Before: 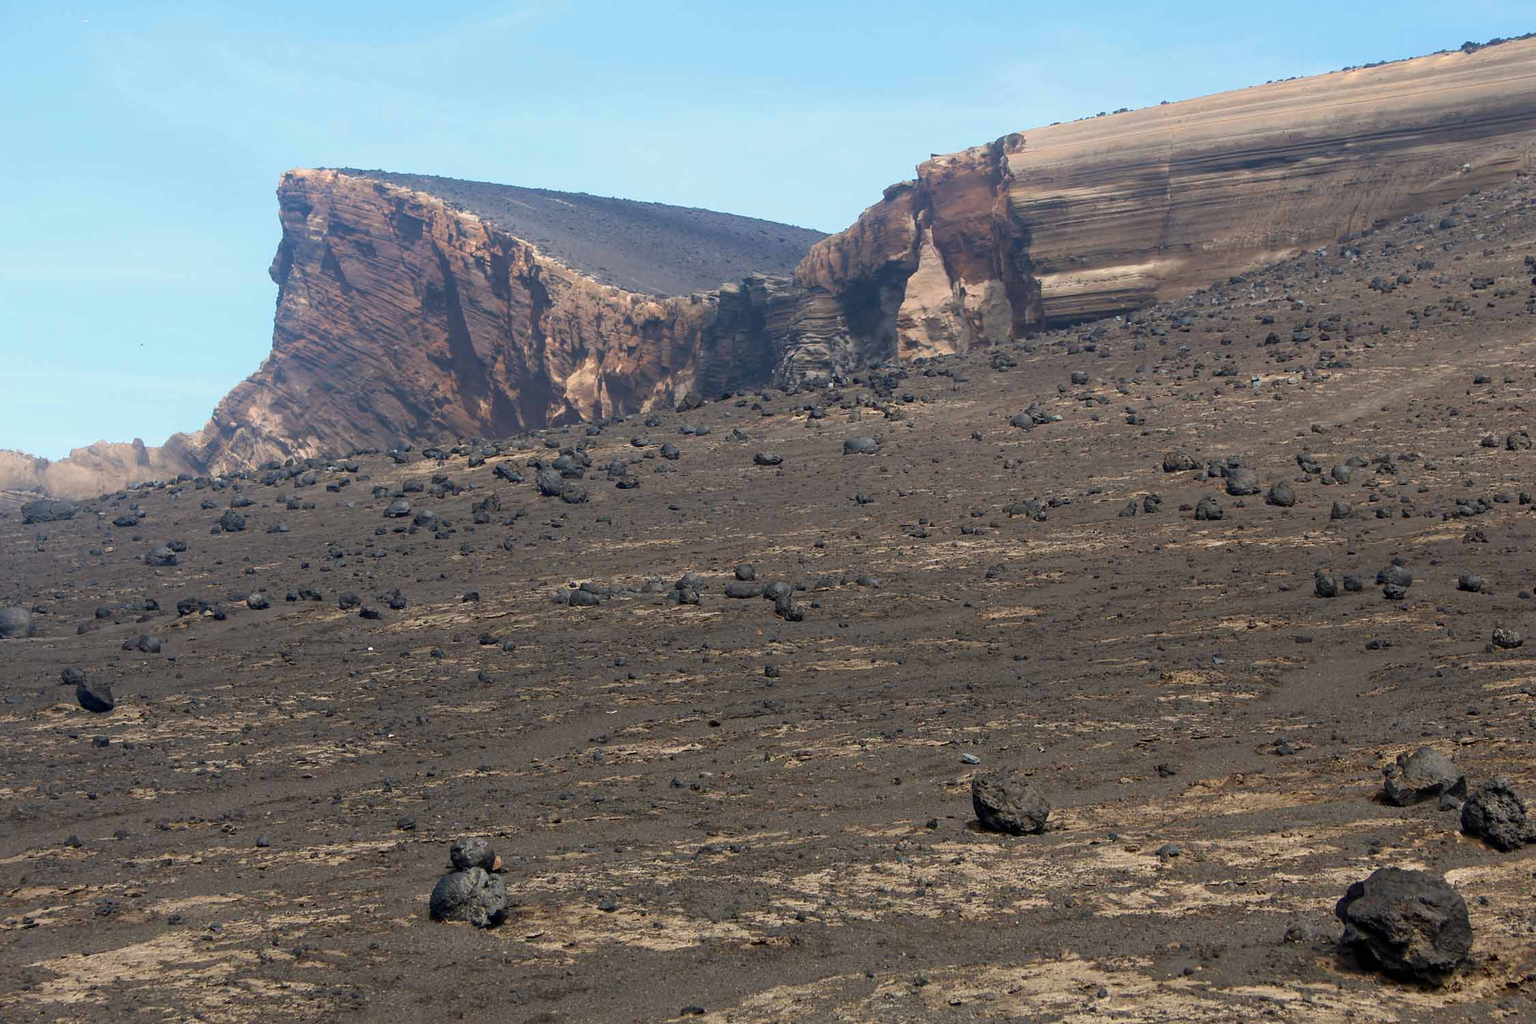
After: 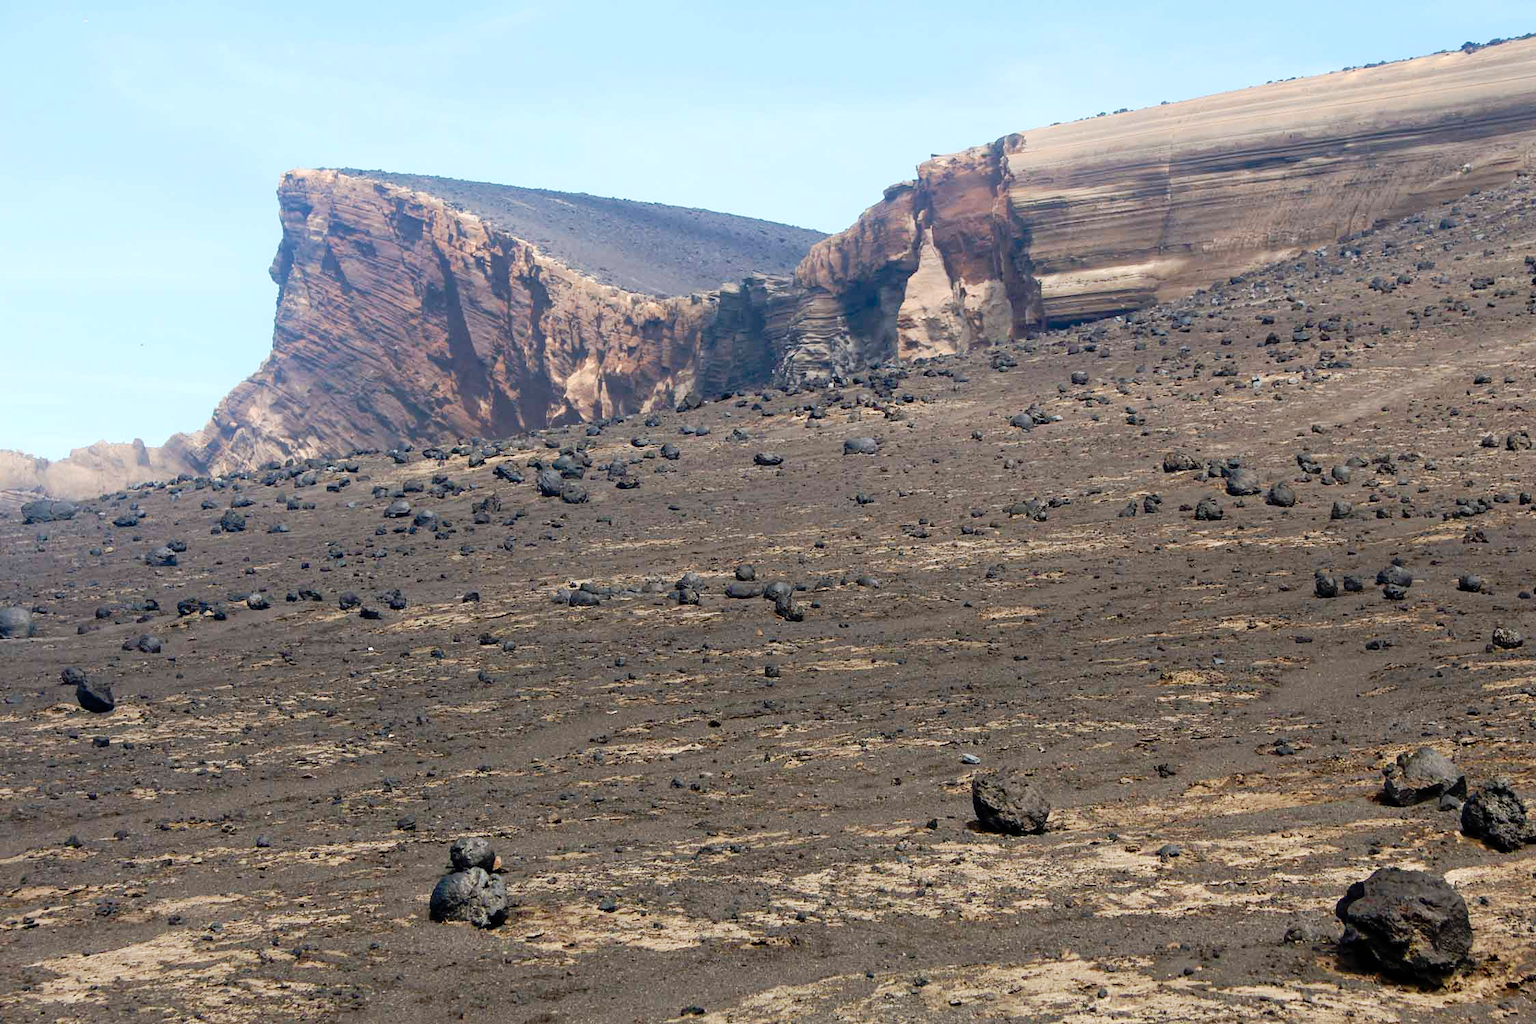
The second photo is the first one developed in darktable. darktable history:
exposure: black level correction 0, exposure 0.302 EV, compensate highlight preservation false
tone curve: curves: ch0 [(0, 0) (0.105, 0.044) (0.195, 0.128) (0.283, 0.283) (0.384, 0.404) (0.485, 0.531) (0.635, 0.7) (0.832, 0.858) (1, 0.977)]; ch1 [(0, 0) (0.161, 0.092) (0.35, 0.33) (0.379, 0.401) (0.448, 0.478) (0.498, 0.503) (0.531, 0.537) (0.586, 0.563) (0.687, 0.648) (1, 1)]; ch2 [(0, 0) (0.359, 0.372) (0.437, 0.437) (0.483, 0.484) (0.53, 0.515) (0.556, 0.553) (0.635, 0.589) (1, 1)], preserve colors none
tone equalizer: edges refinement/feathering 500, mask exposure compensation -1.57 EV, preserve details no
